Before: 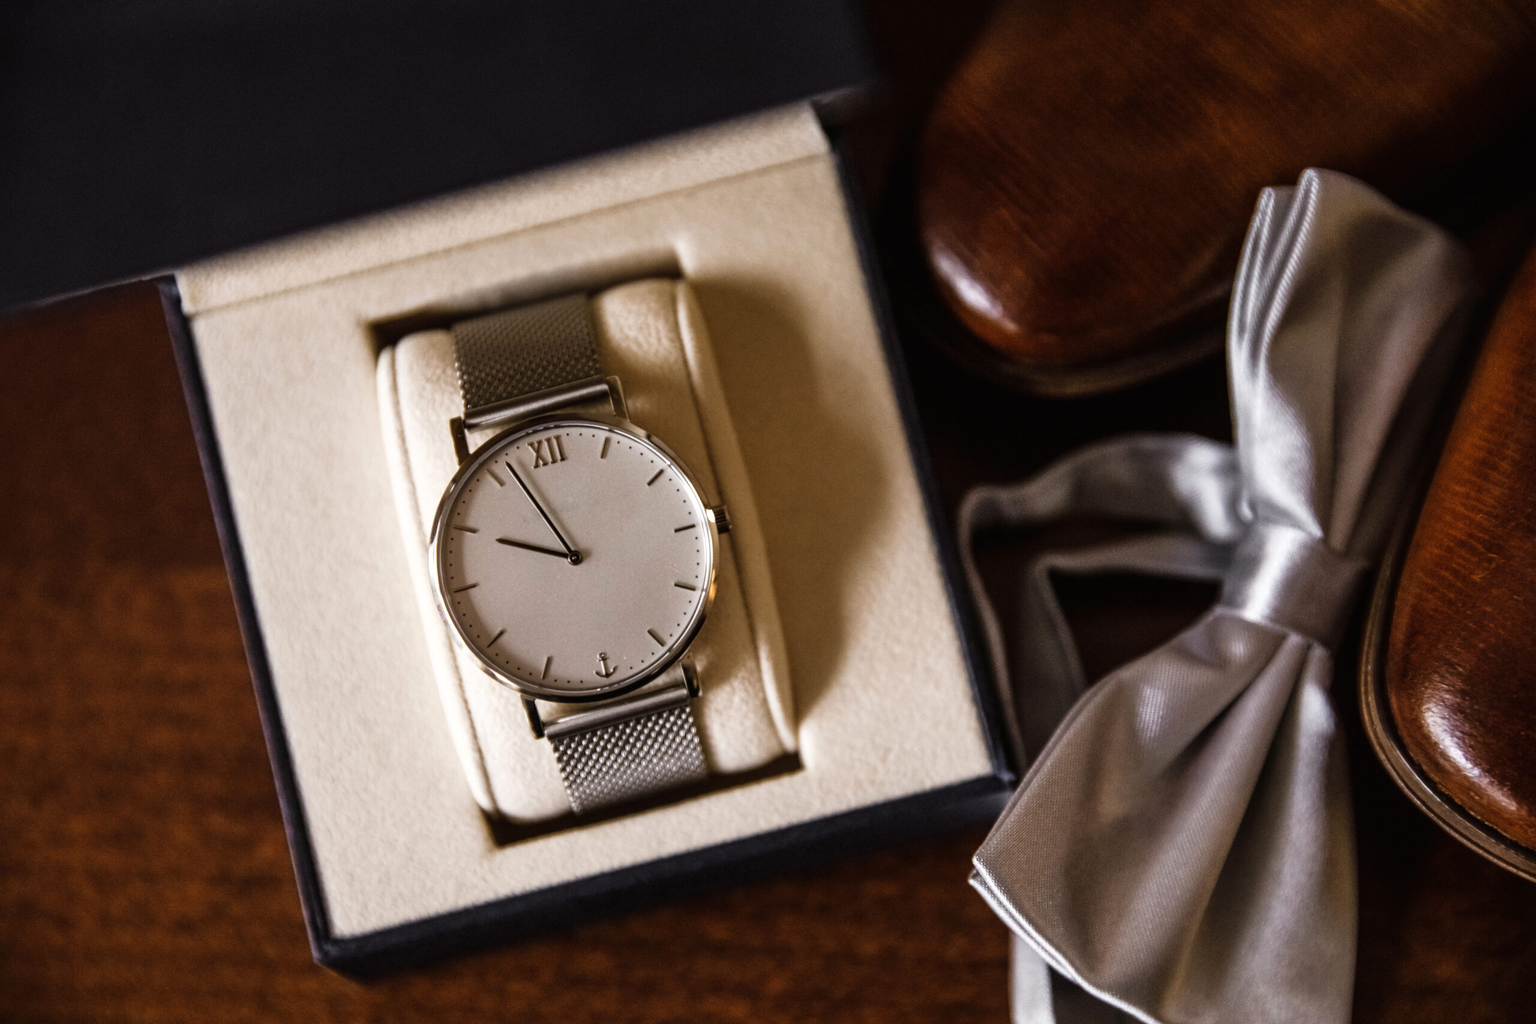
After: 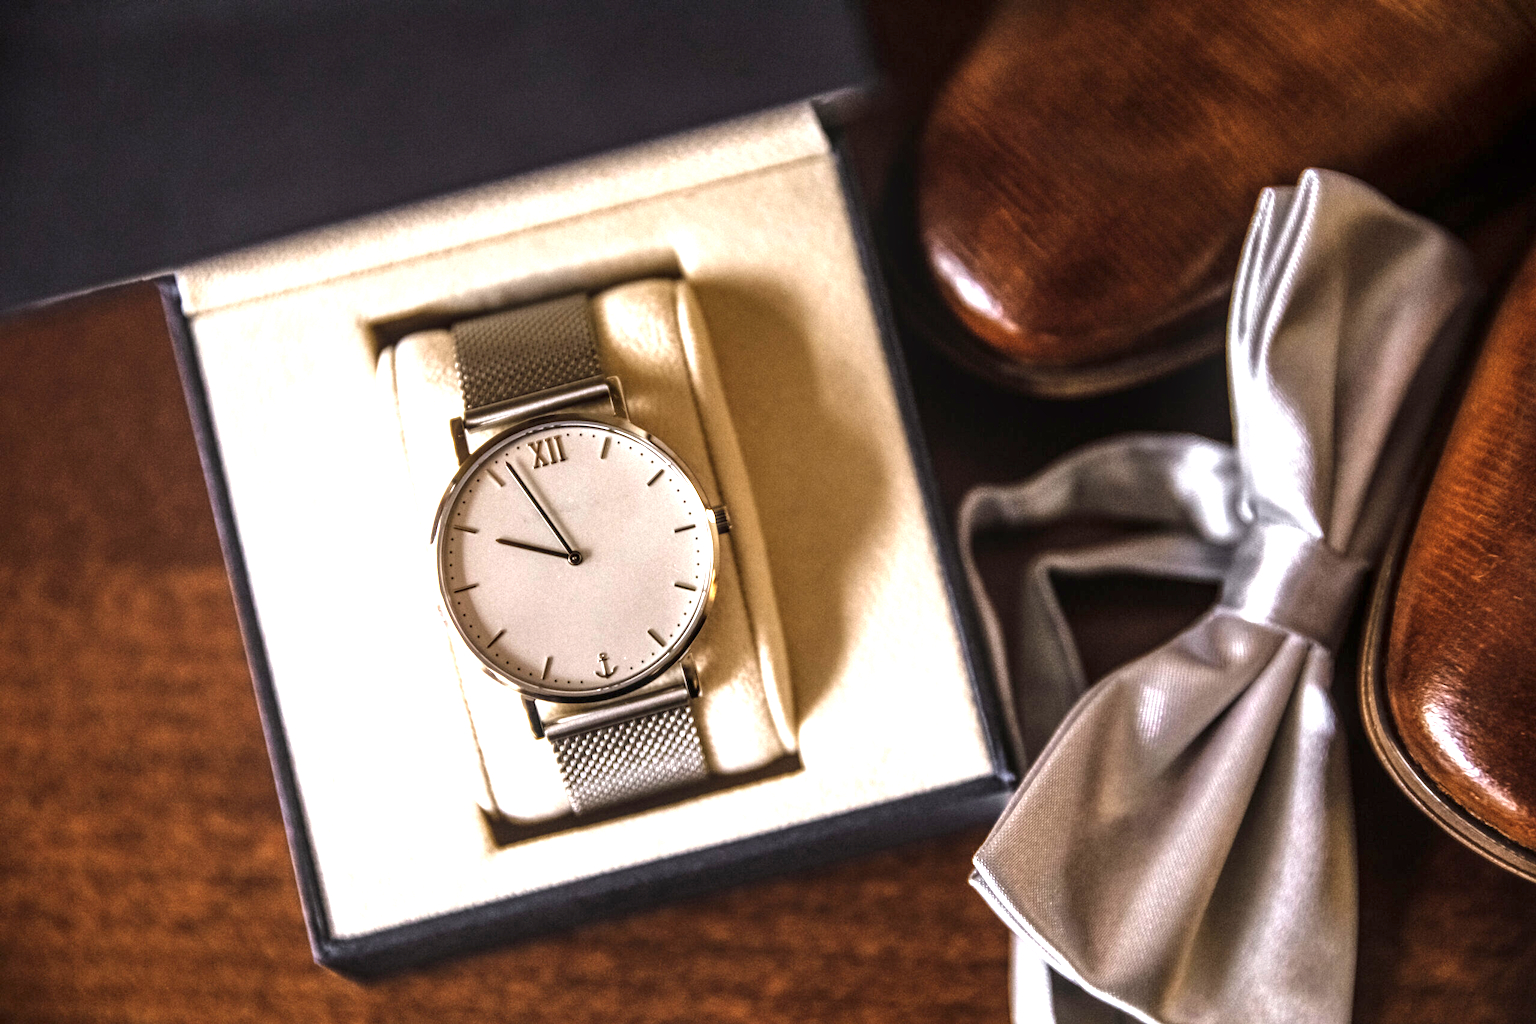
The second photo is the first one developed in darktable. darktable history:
local contrast: detail 130%
exposure: black level correction 0, exposure 1.2 EV, compensate exposure bias true, compensate highlight preservation false
